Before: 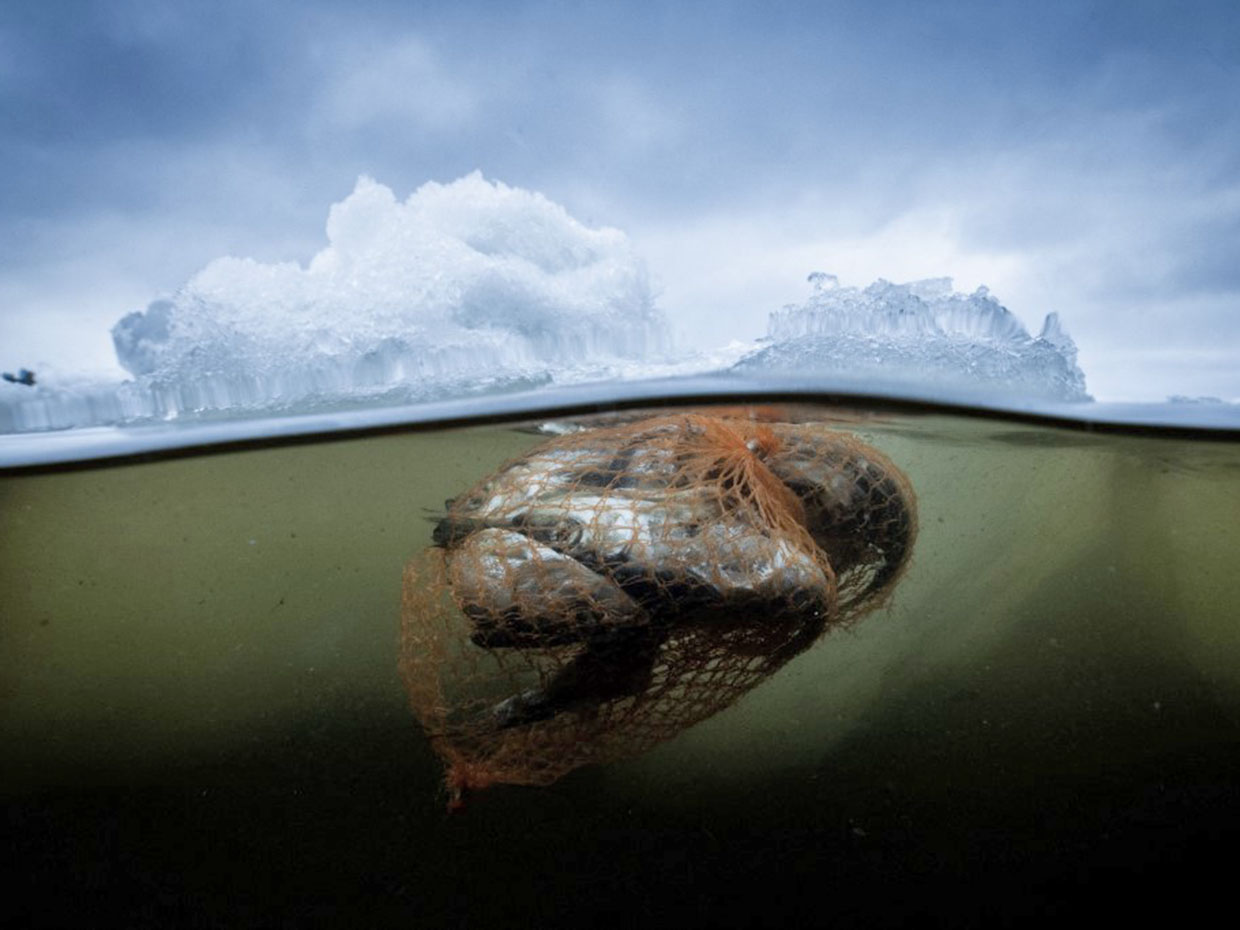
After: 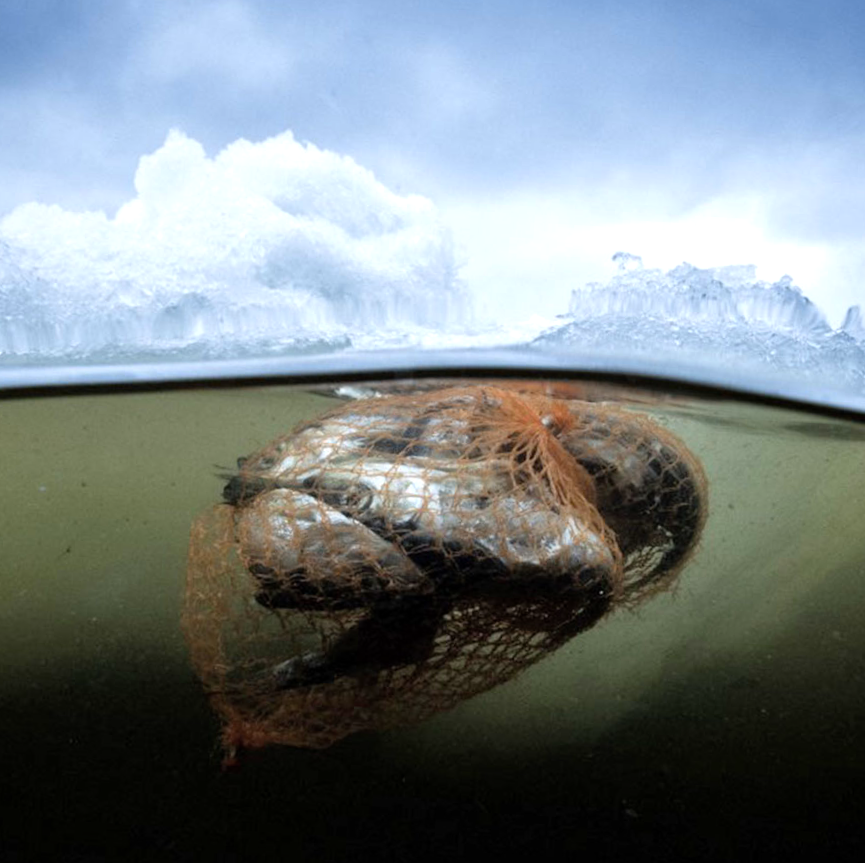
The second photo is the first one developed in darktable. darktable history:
crop and rotate: angle -3.32°, left 14.151%, top 0.034%, right 10.757%, bottom 0.082%
tone equalizer: -8 EV -0.447 EV, -7 EV -0.397 EV, -6 EV -0.351 EV, -5 EV -0.191 EV, -3 EV 0.25 EV, -2 EV 0.318 EV, -1 EV 0.392 EV, +0 EV 0.399 EV
